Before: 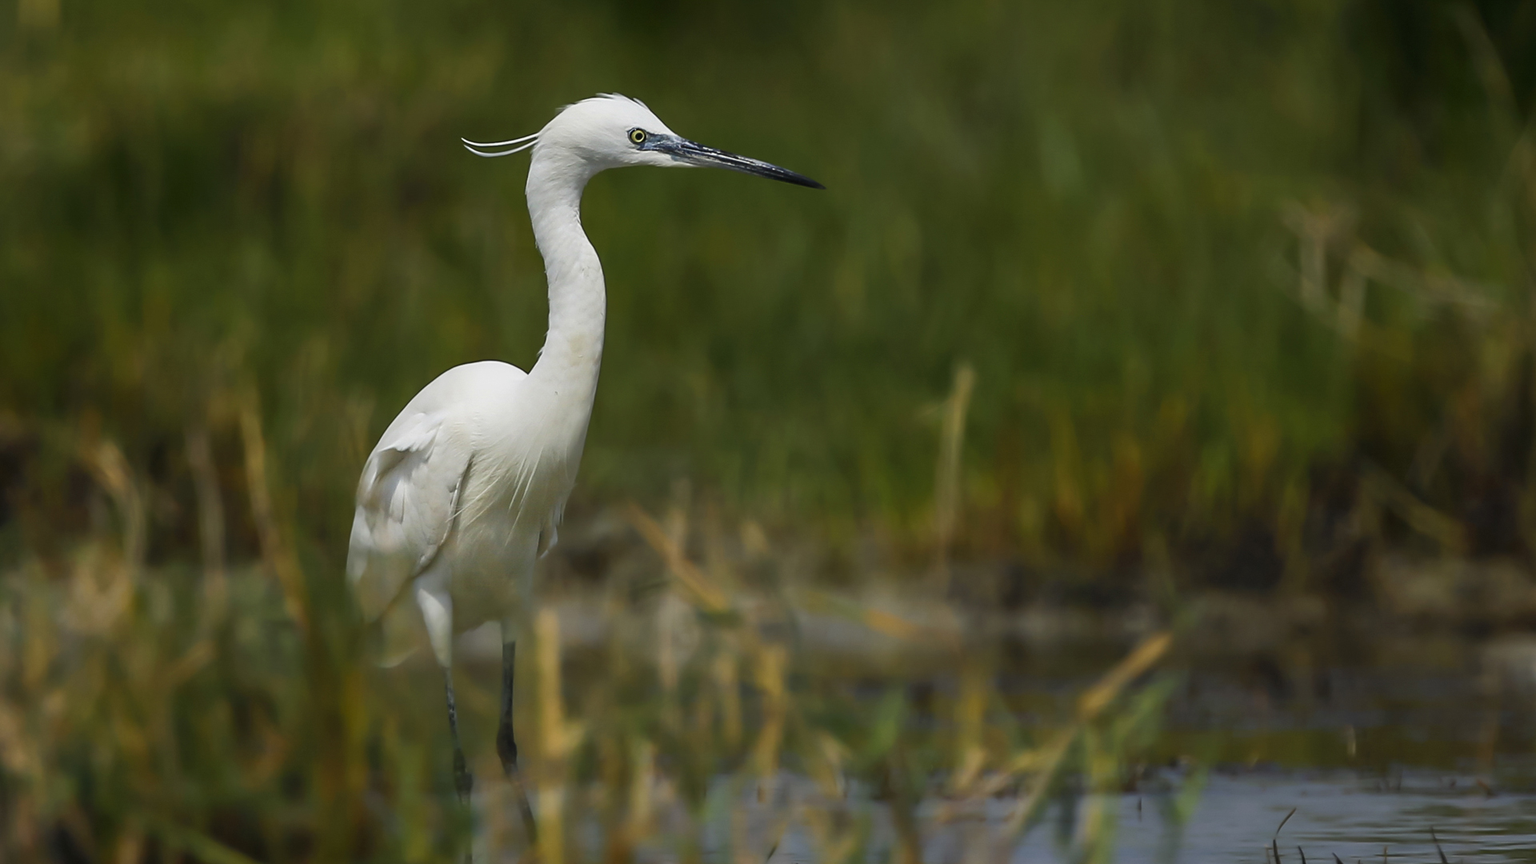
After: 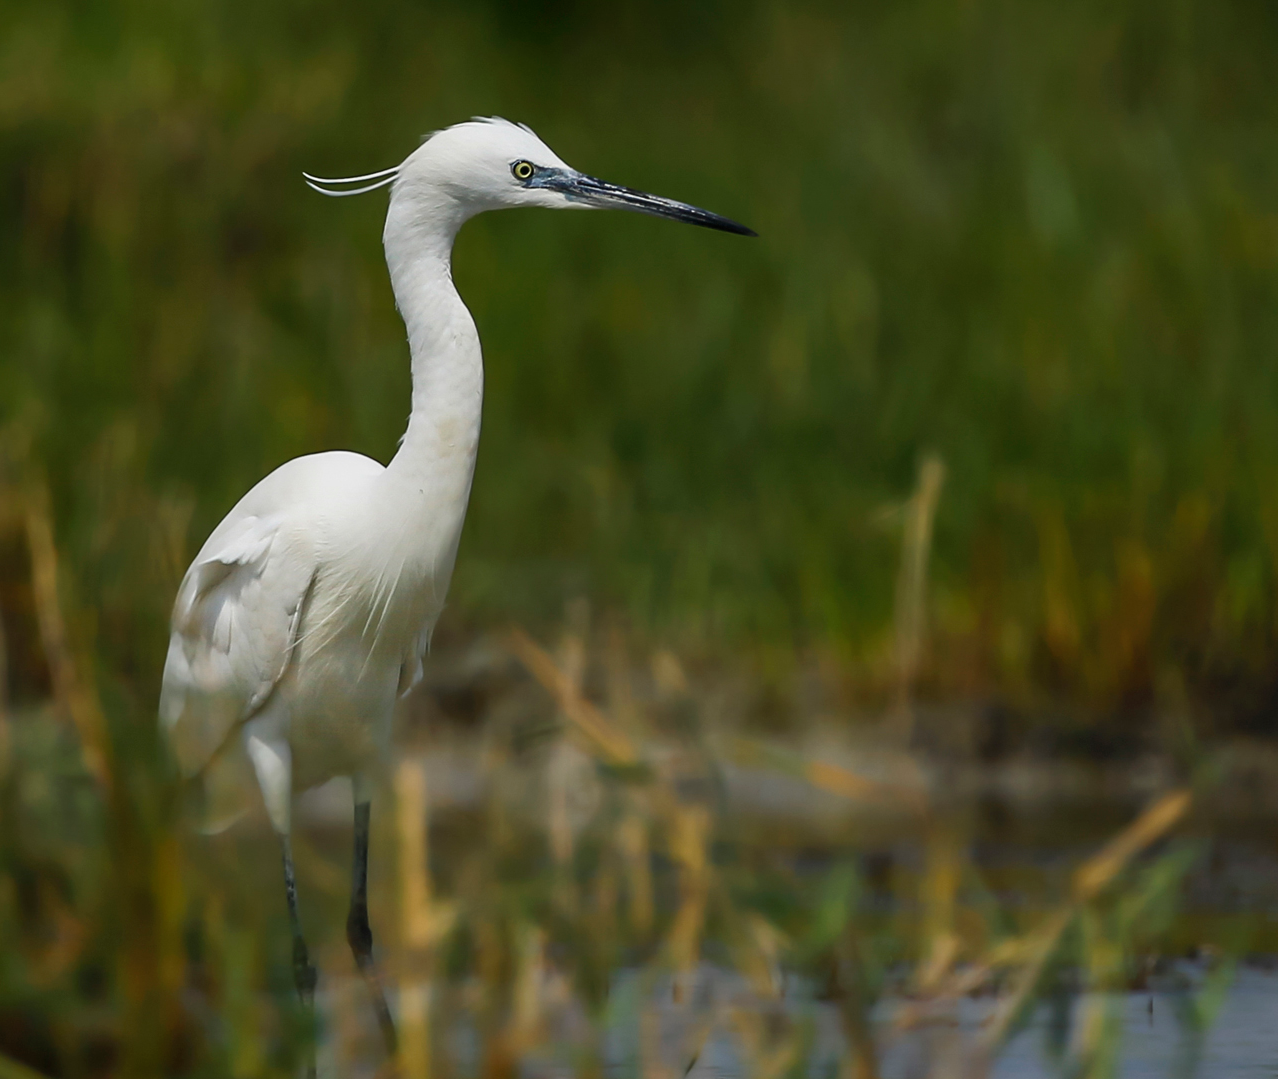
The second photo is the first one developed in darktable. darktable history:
contrast brightness saturation: saturation -0.051
crop and rotate: left 14.305%, right 19.13%
